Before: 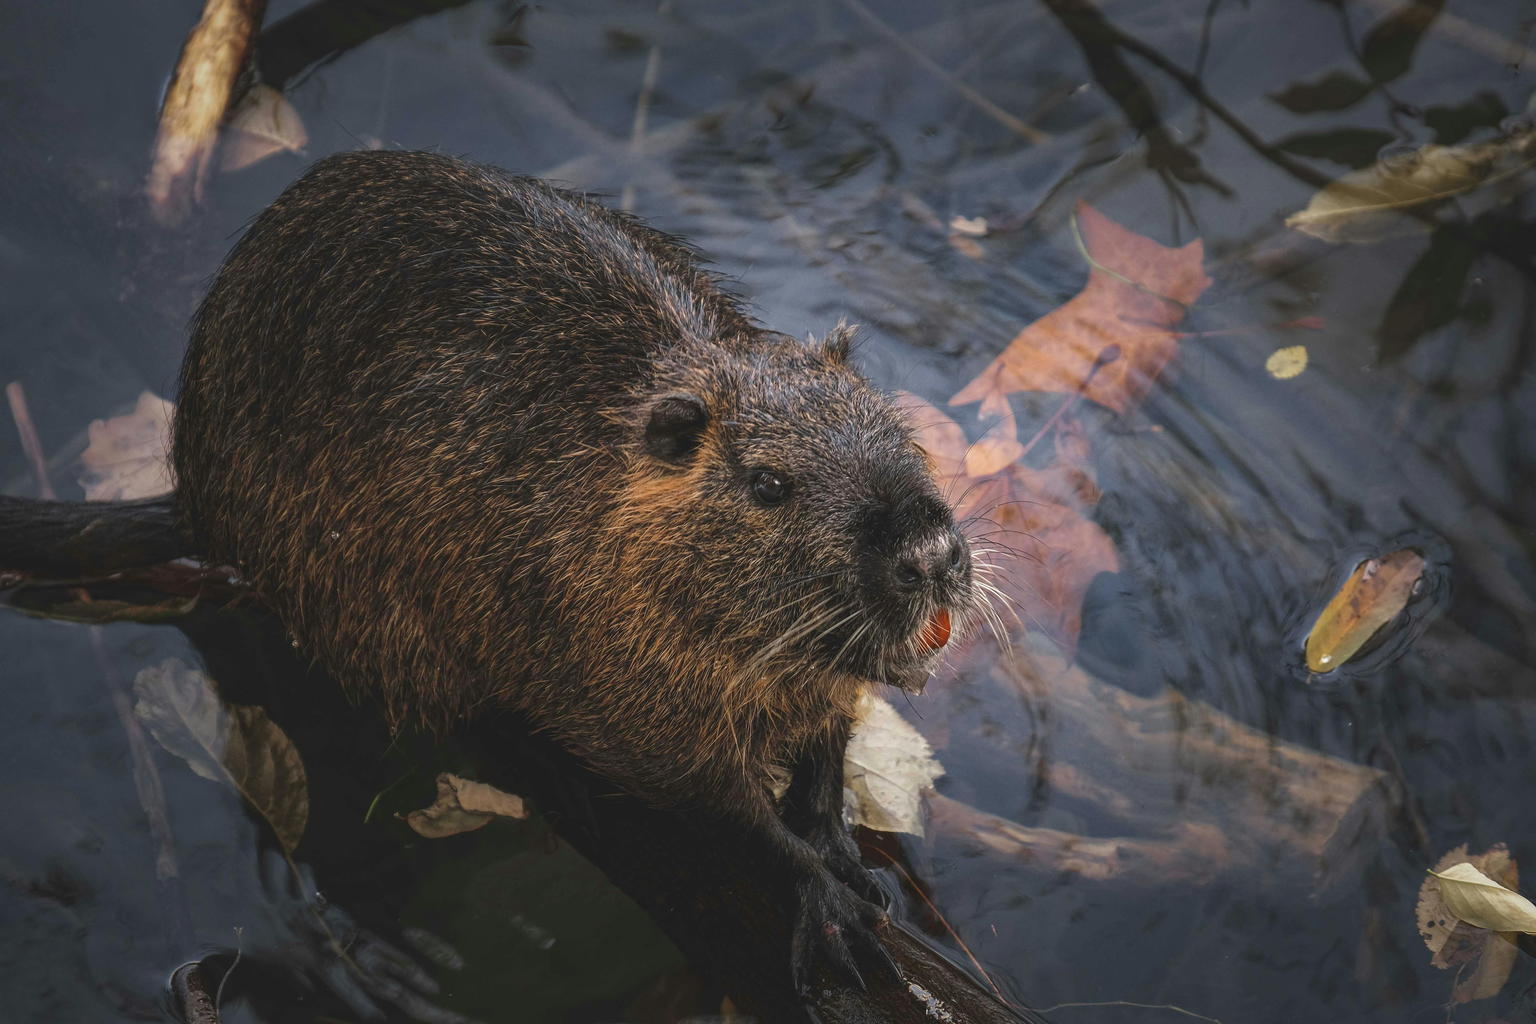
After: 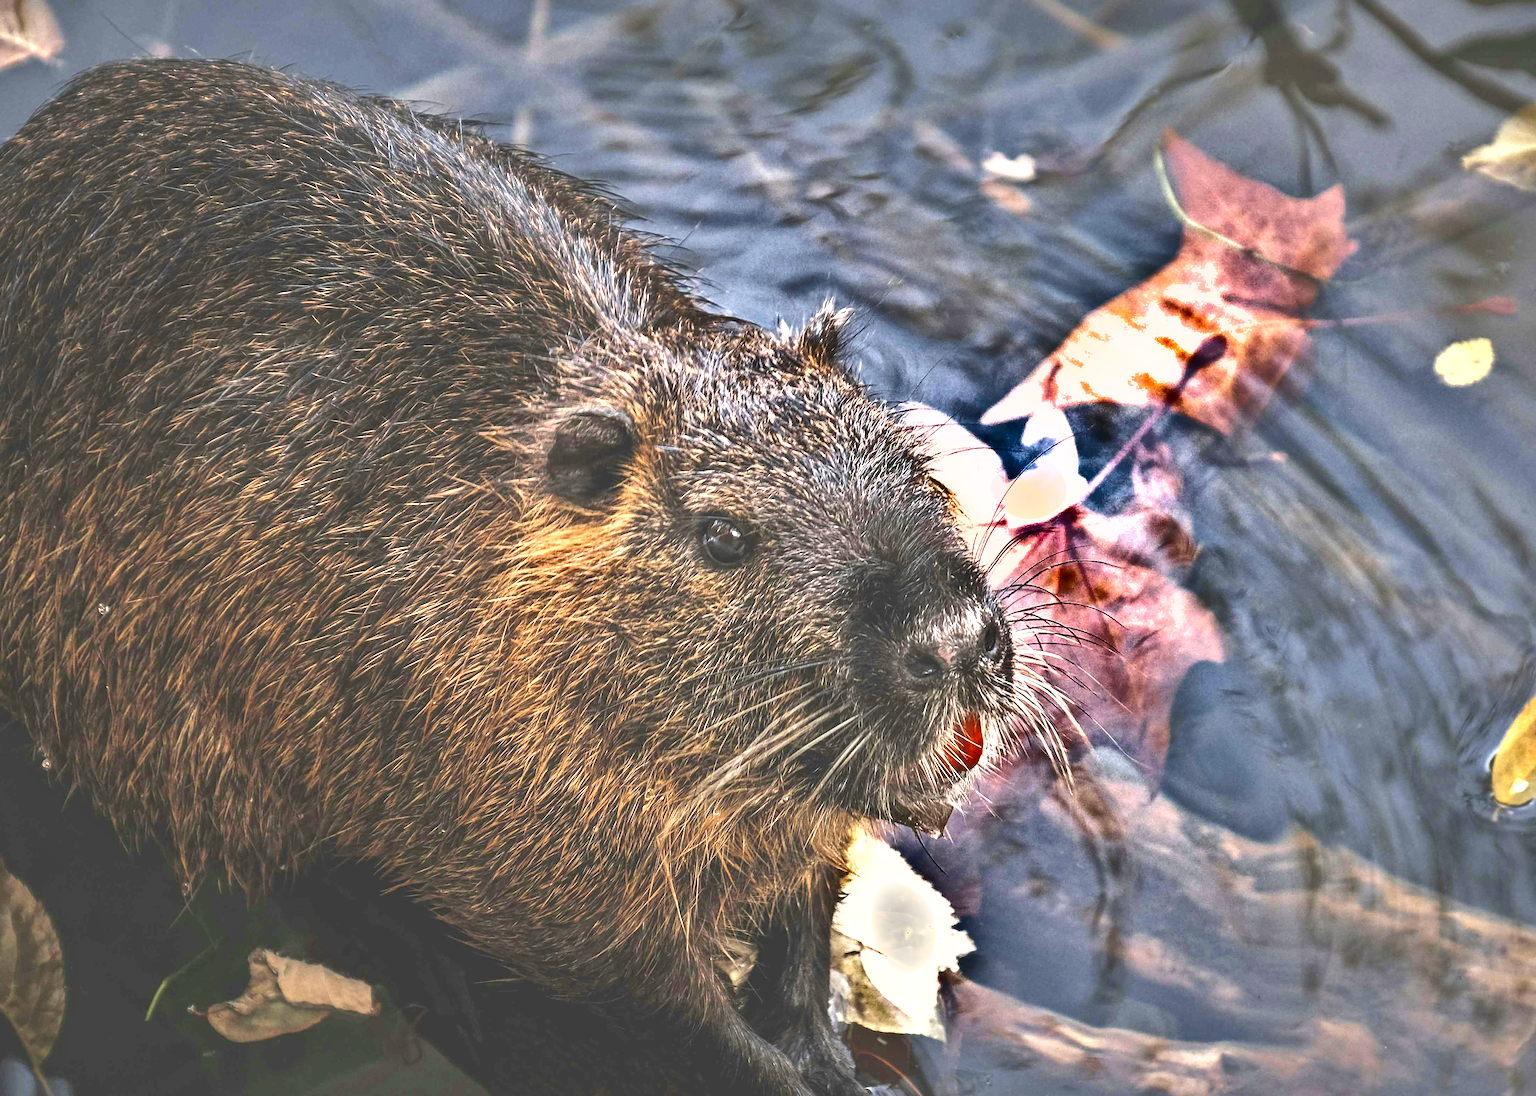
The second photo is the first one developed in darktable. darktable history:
crop and rotate: left 17.116%, top 10.689%, right 12.918%, bottom 14.406%
exposure: black level correction 0, exposure 1.74 EV, compensate highlight preservation false
shadows and highlights: shadows 20.9, highlights -82.92, soften with gaussian
tone equalizer: on, module defaults
color correction: highlights b* -0.015
